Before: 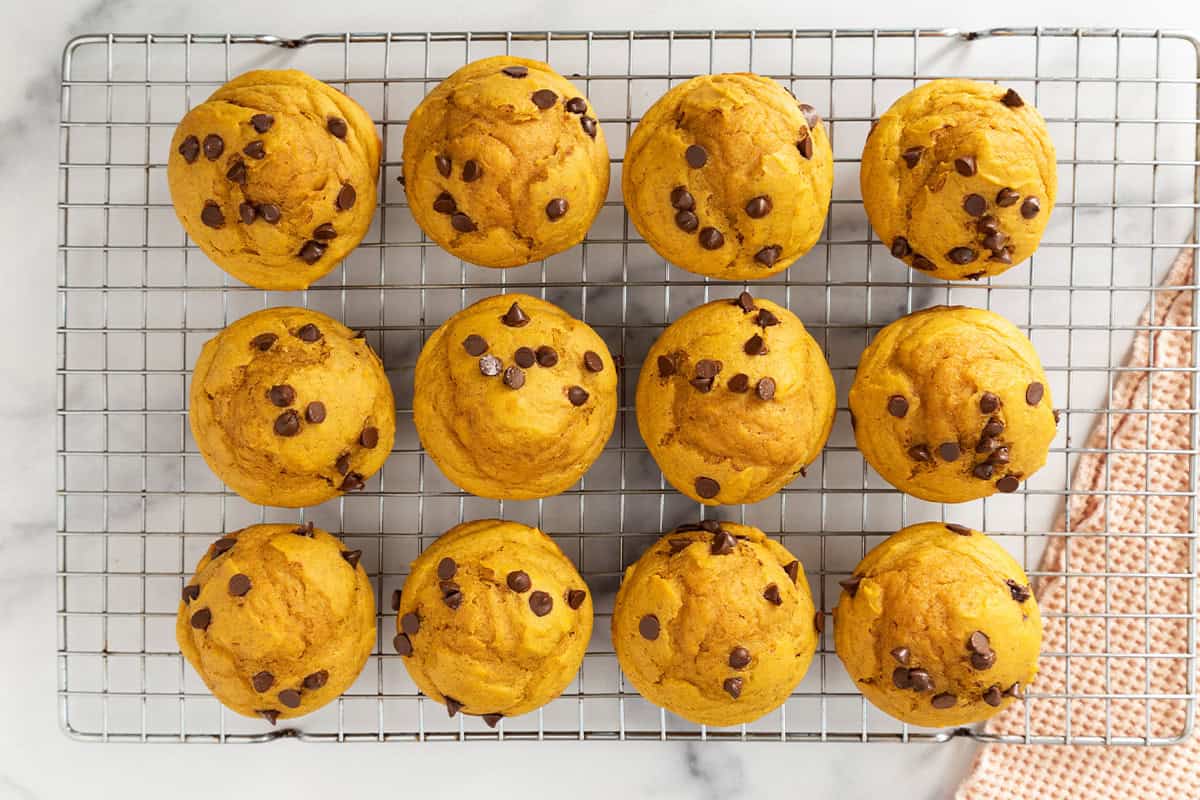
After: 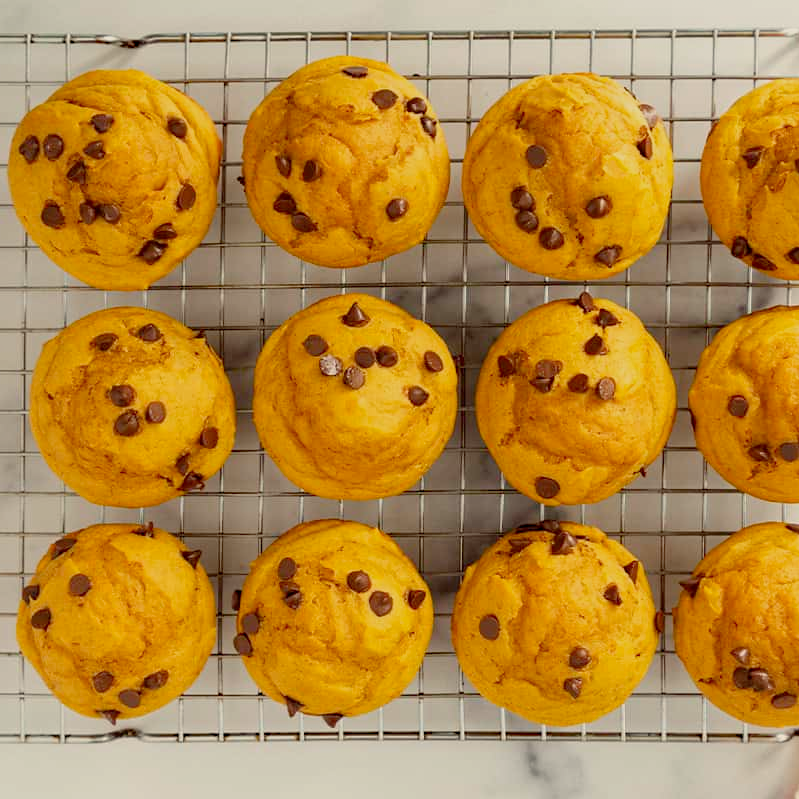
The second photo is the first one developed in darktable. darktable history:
filmic rgb: black relative exposure -16 EV, threshold -0.33 EV, transition 3.19 EV, structure ↔ texture 100%, target black luminance 0%, hardness 7.57, latitude 72.96%, contrast 0.908, highlights saturation mix 10%, shadows ↔ highlights balance -0.38%, add noise in highlights 0, preserve chrominance no, color science v4 (2020), iterations of high-quality reconstruction 10, enable highlight reconstruction true
crop and rotate: left 13.342%, right 19.991%
white balance: red 1.029, blue 0.92
haze removal: compatibility mode true, adaptive false
